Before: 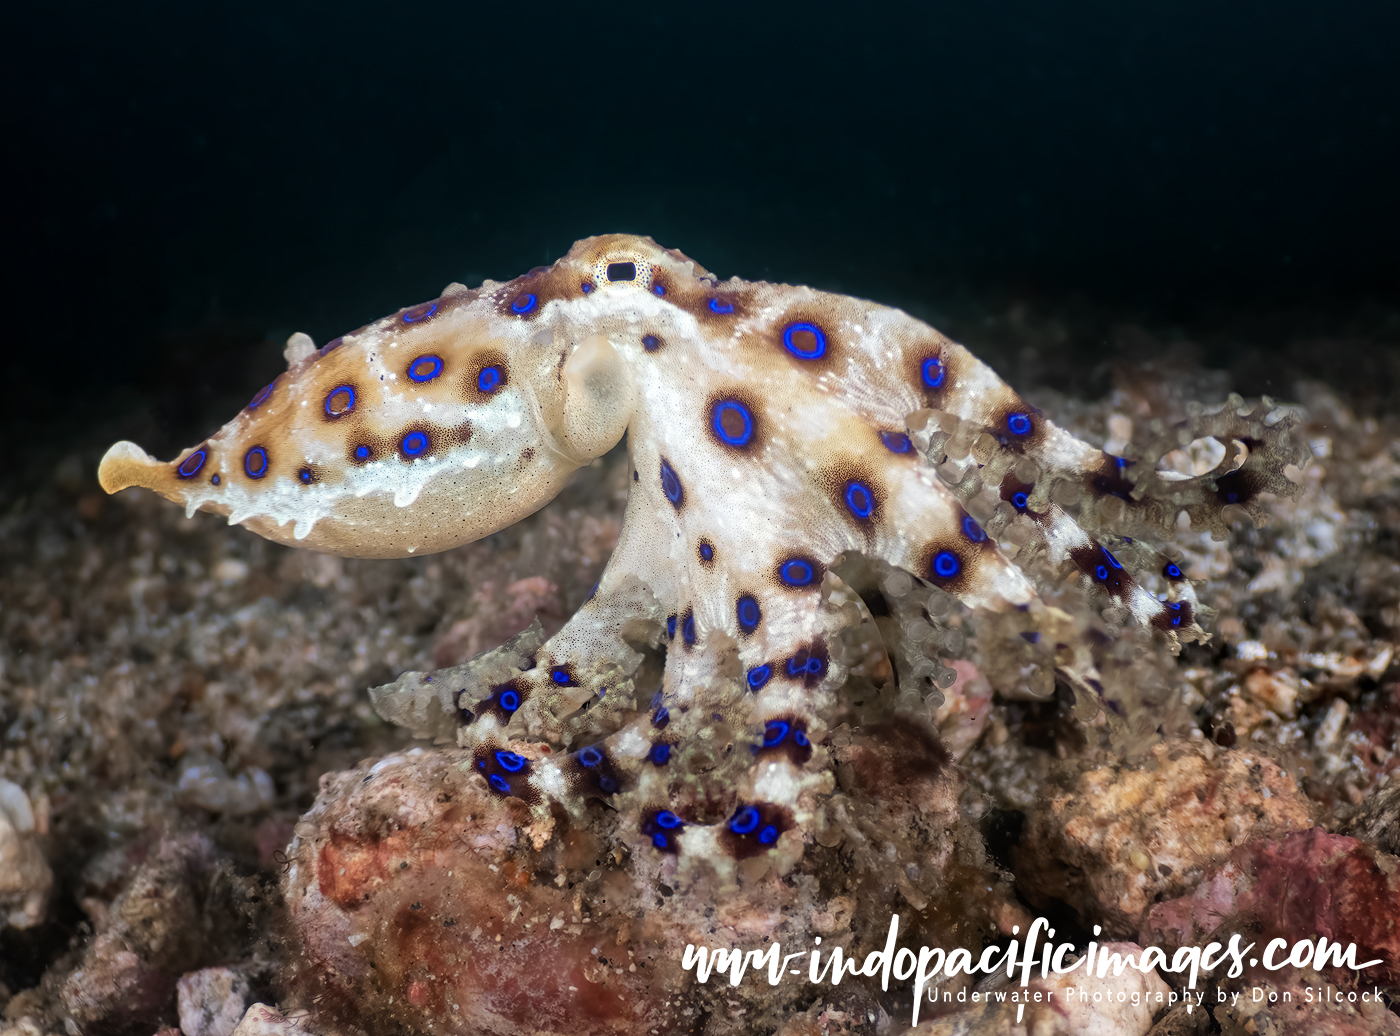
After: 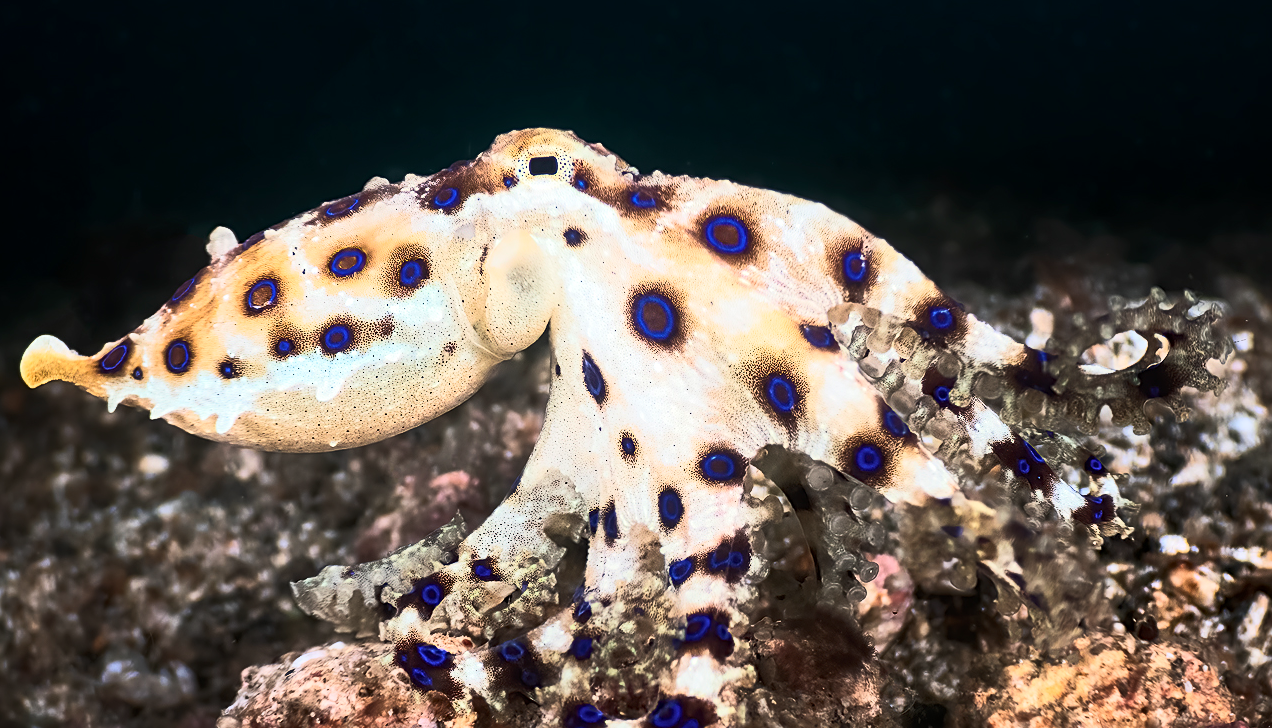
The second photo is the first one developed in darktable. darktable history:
tone curve: curves: ch0 [(0, 0) (0.427, 0.375) (0.616, 0.801) (1, 1)], color space Lab, linked channels, preserve colors none
sharpen: on, module defaults
crop: left 5.596%, top 10.314%, right 3.534%, bottom 19.395%
